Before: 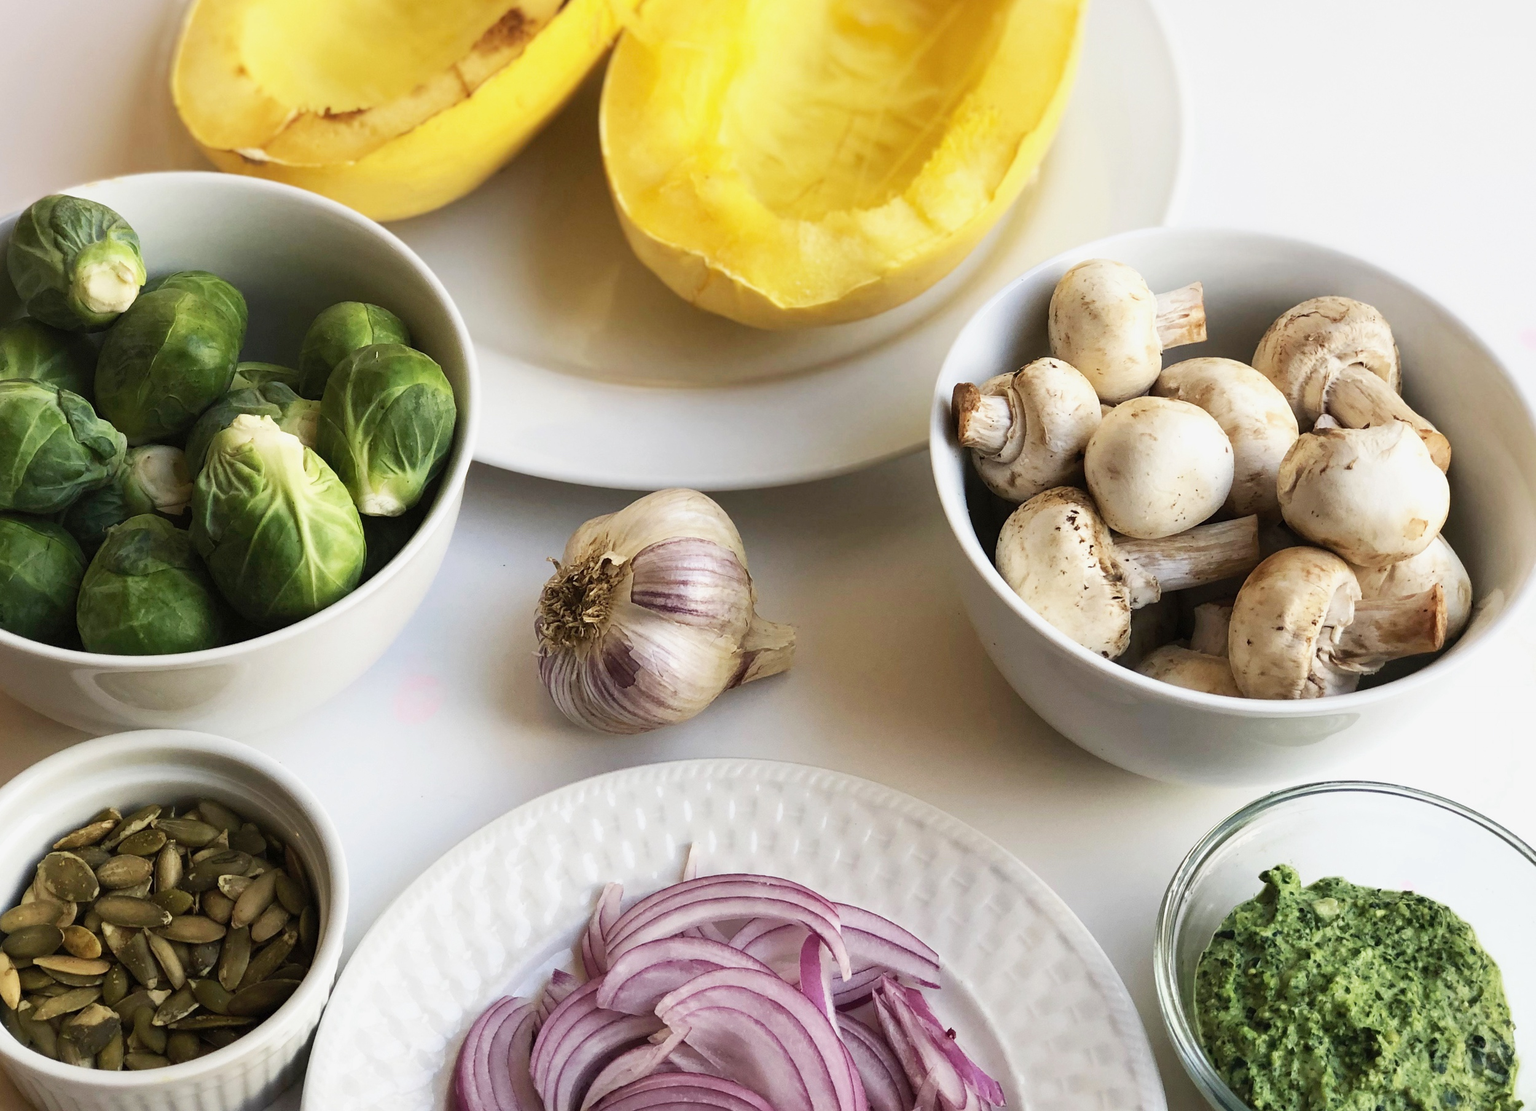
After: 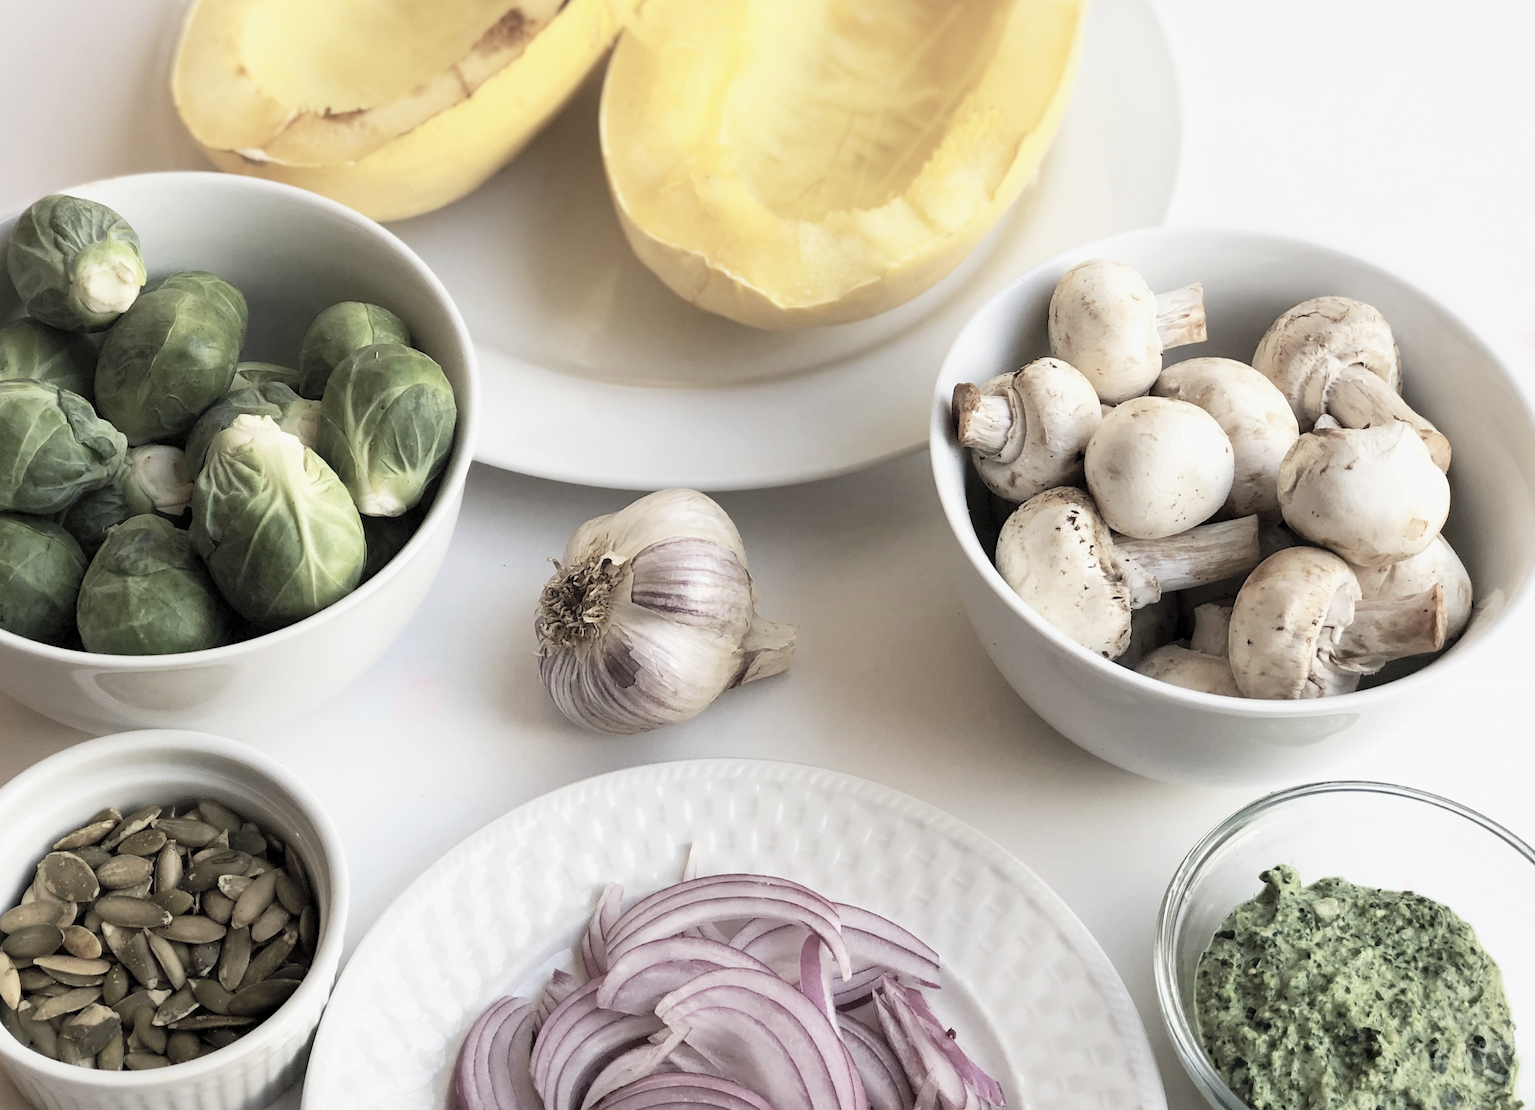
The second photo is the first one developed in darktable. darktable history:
color balance: mode lift, gamma, gain (sRGB)
contrast brightness saturation: brightness 0.18, saturation -0.5
